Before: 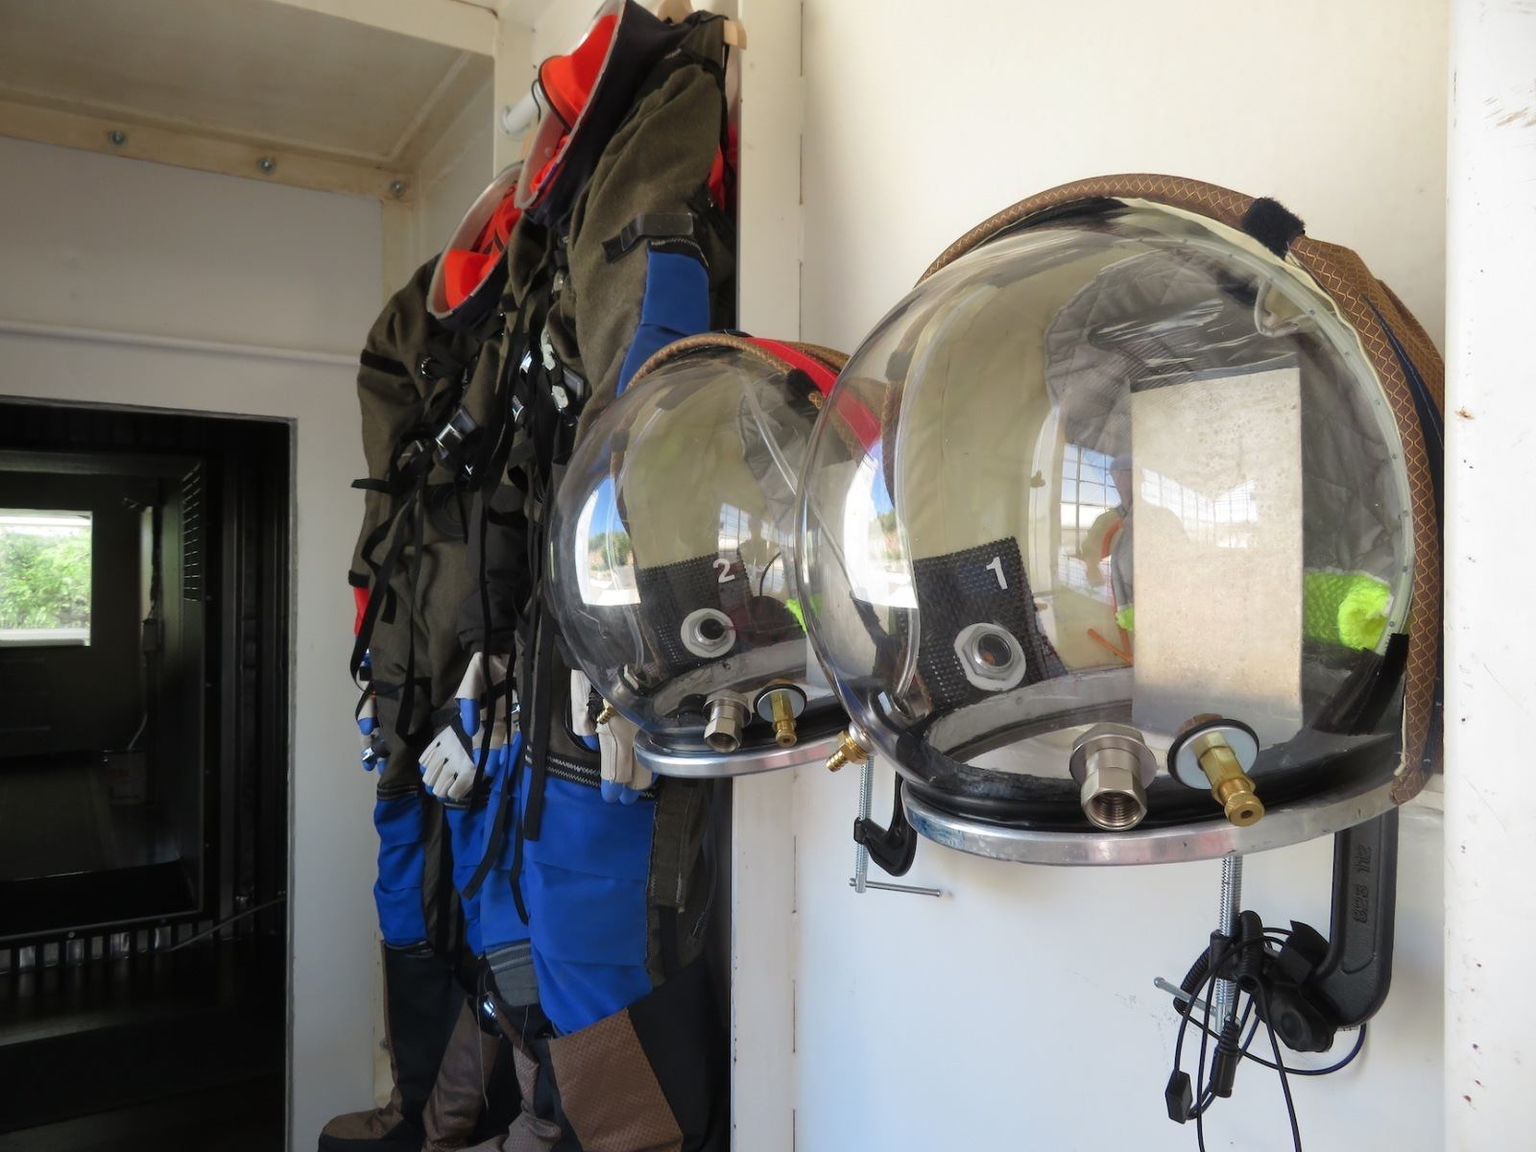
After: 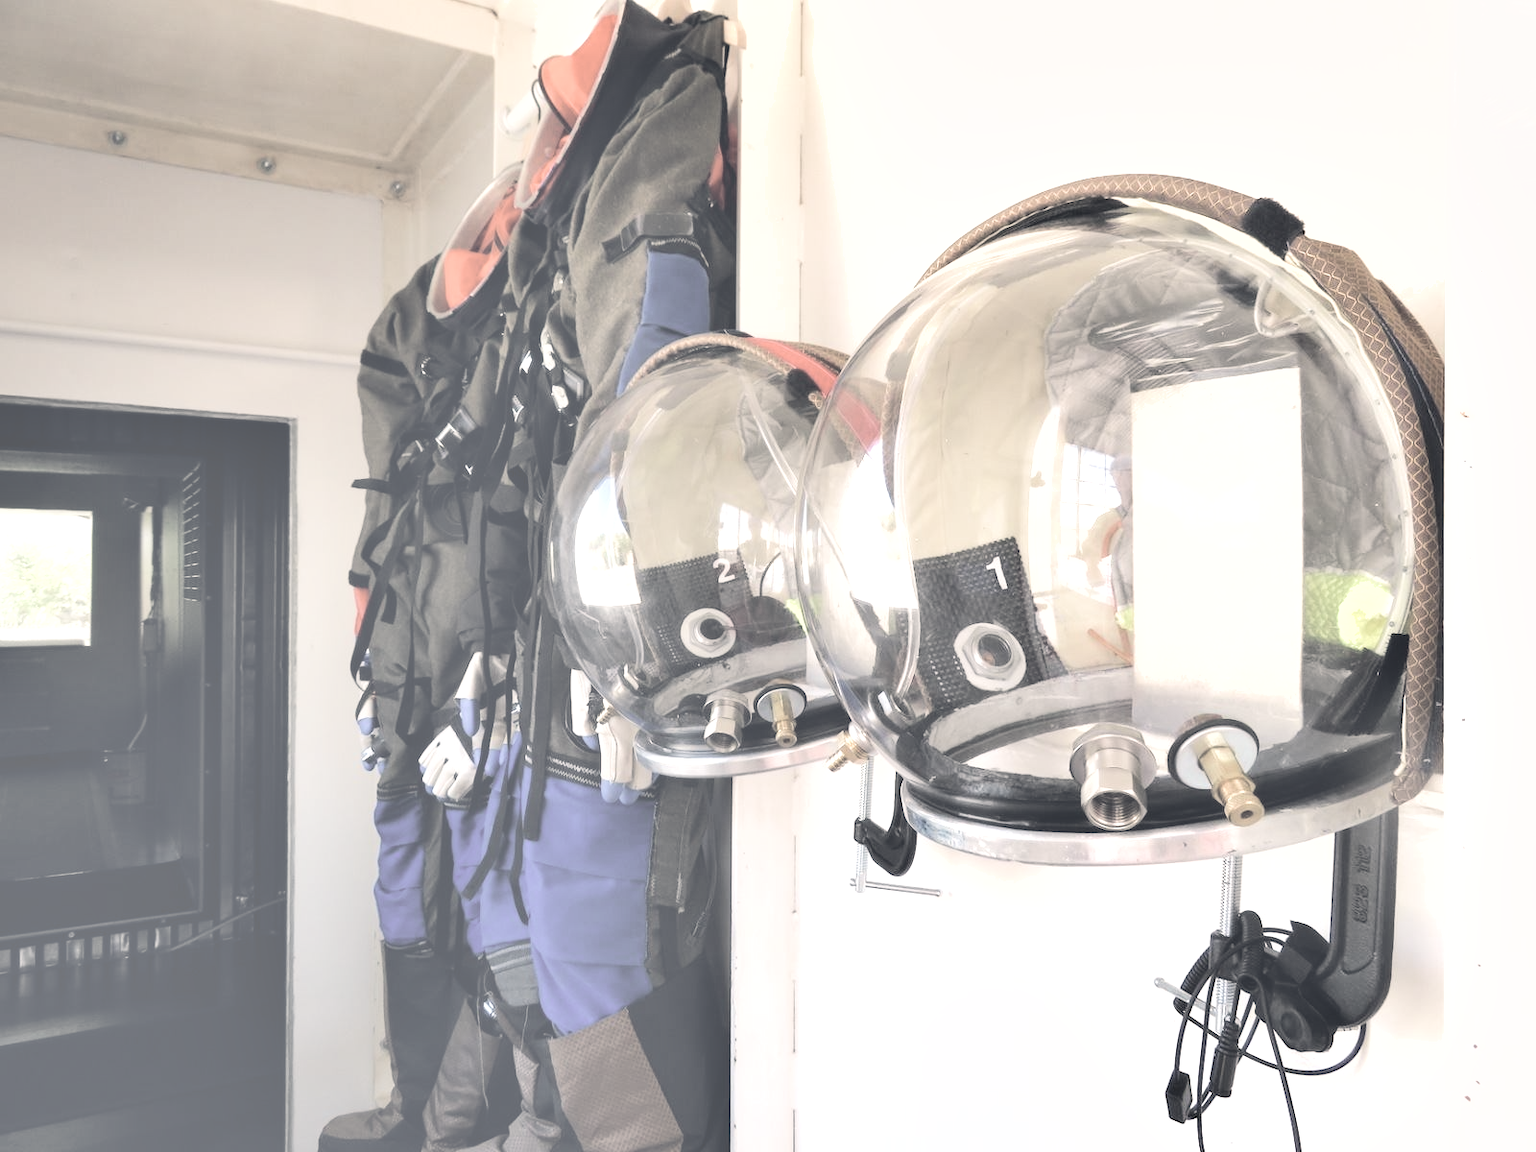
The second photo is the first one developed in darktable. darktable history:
shadows and highlights: shadows 60, soften with gaussian
contrast brightness saturation: contrast -0.32, brightness 0.75, saturation -0.78
tone equalizer: -8 EV -1.08 EV, -7 EV -1.01 EV, -6 EV -0.867 EV, -5 EV -0.578 EV, -3 EV 0.578 EV, -2 EV 0.867 EV, -1 EV 1.01 EV, +0 EV 1.08 EV, edges refinement/feathering 500, mask exposure compensation -1.57 EV, preserve details no
velvia: on, module defaults
color balance rgb: shadows lift › hue 87.51°, highlights gain › chroma 3.21%, highlights gain › hue 55.1°, global offset › chroma 0.15%, global offset › hue 253.66°, linear chroma grading › global chroma 0.5%
exposure: black level correction 0, exposure 1 EV, compensate exposure bias true, compensate highlight preservation false
